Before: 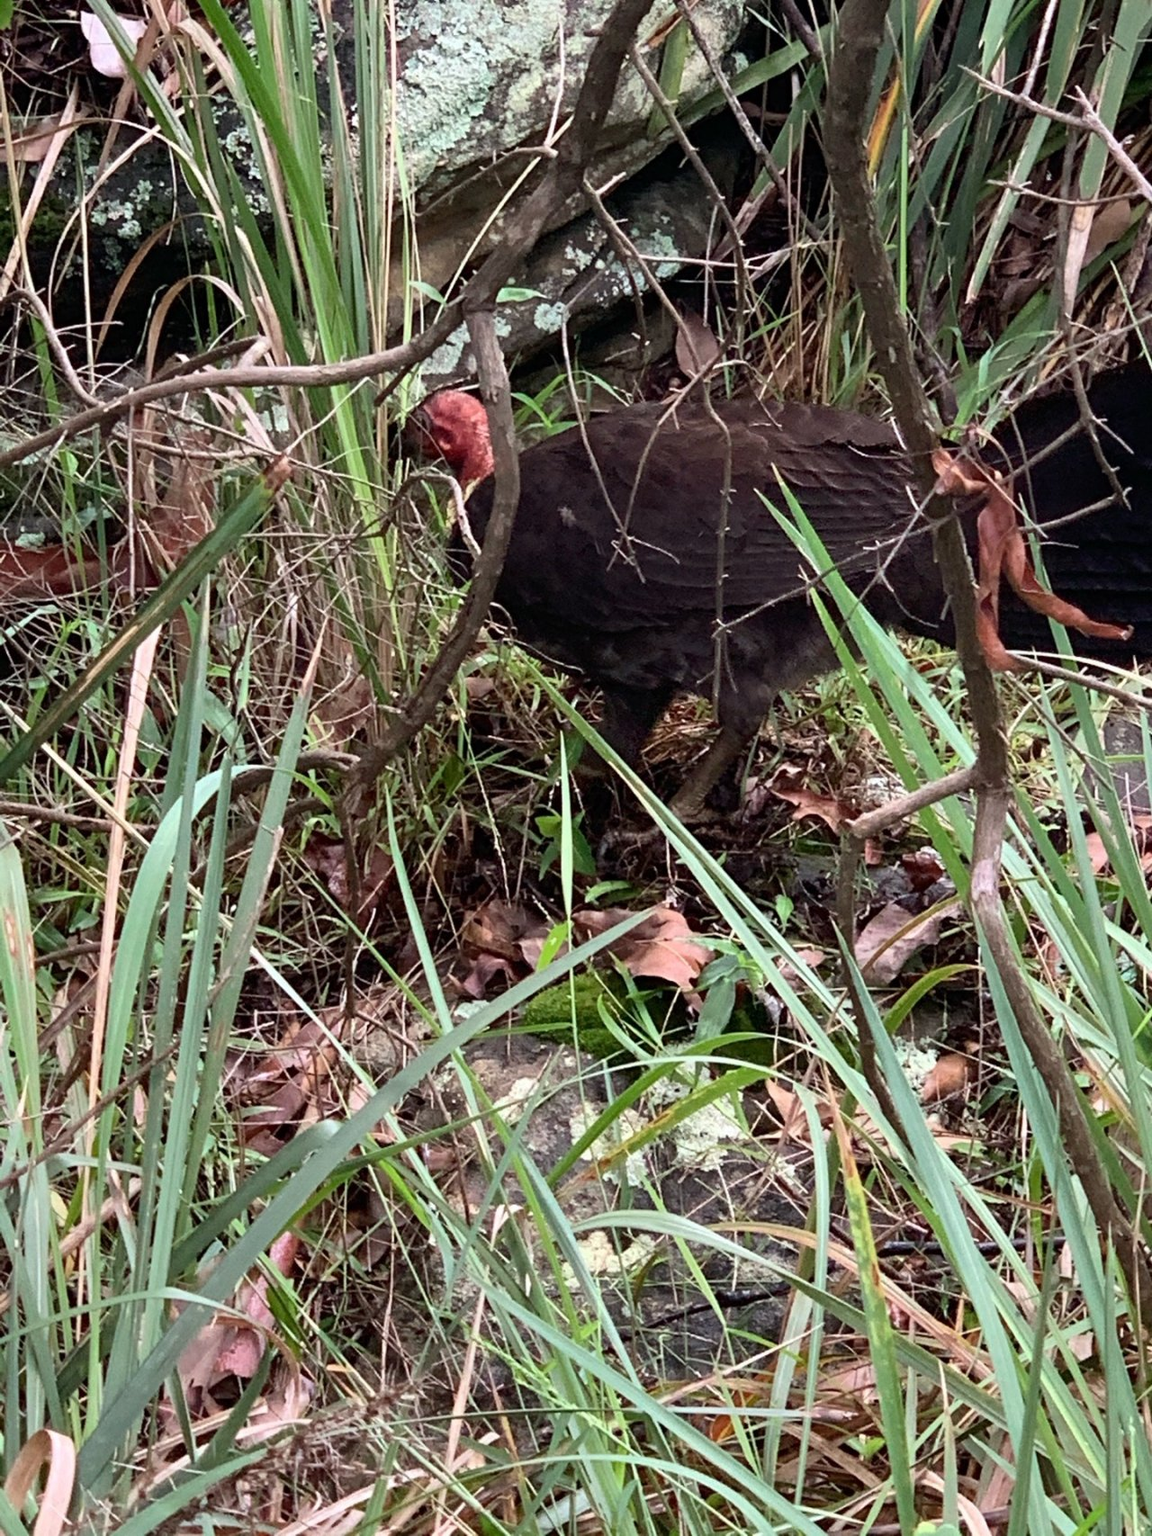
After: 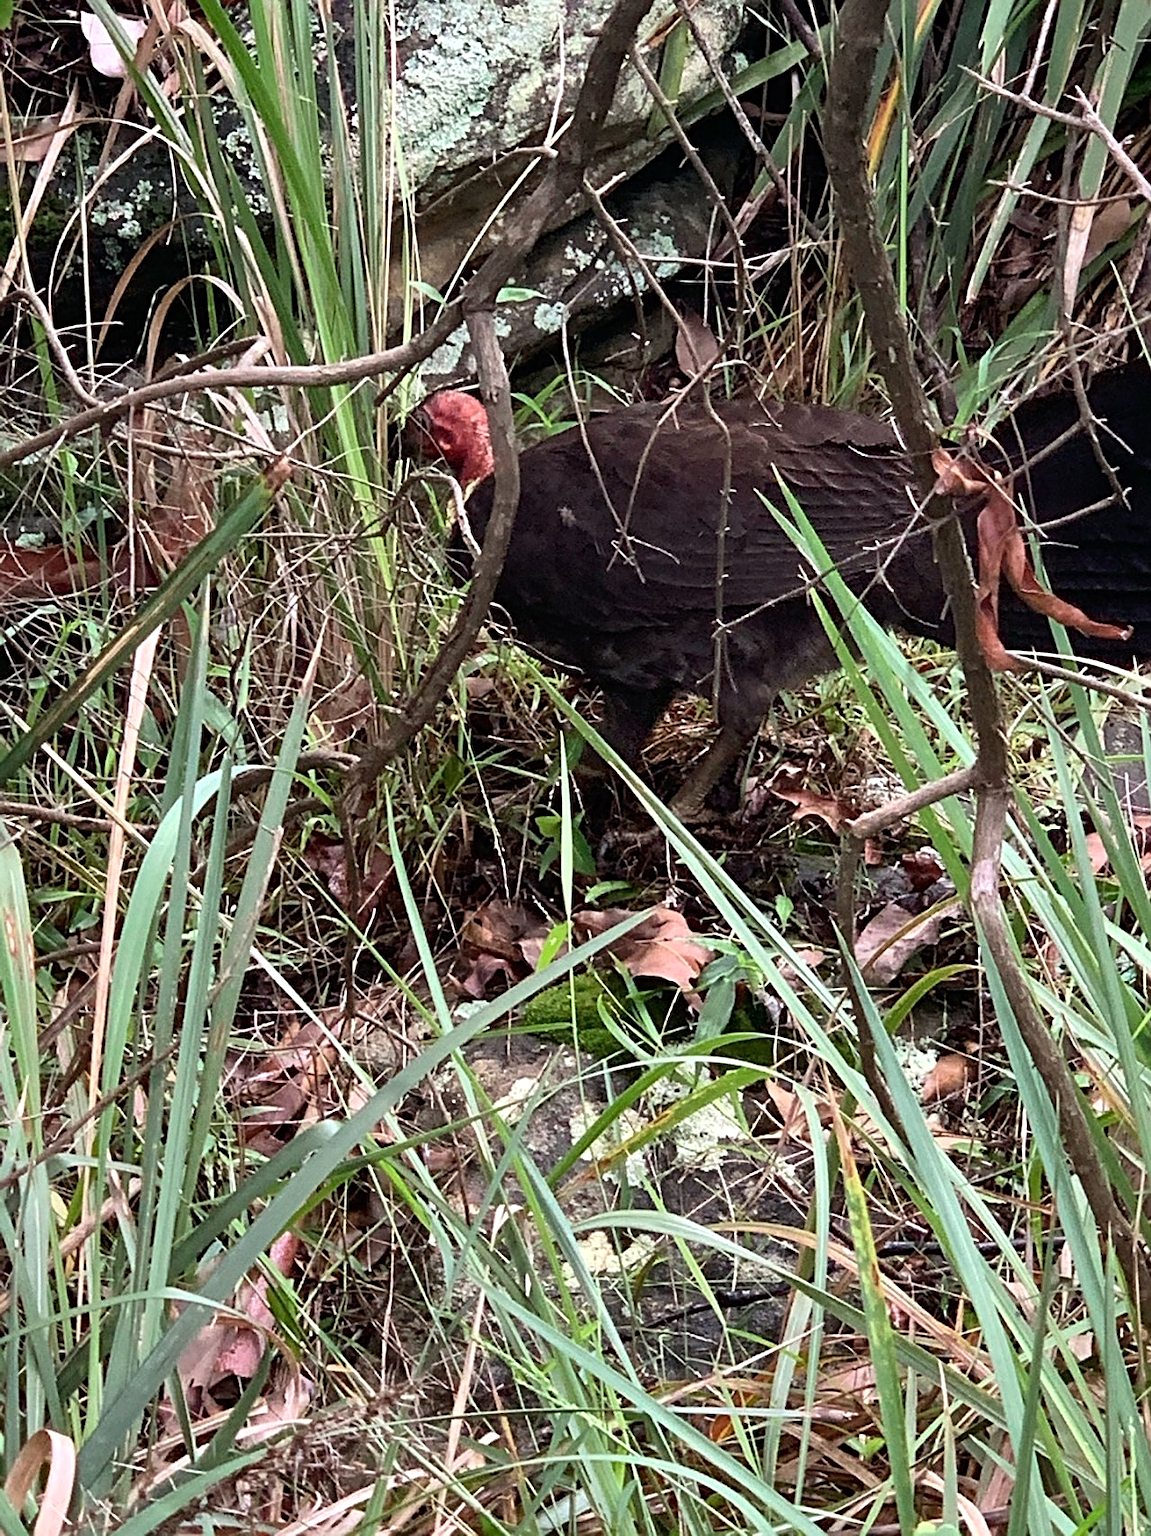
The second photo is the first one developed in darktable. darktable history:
shadows and highlights: shadows 21.05, highlights -80.85, soften with gaussian
sharpen: on, module defaults
color balance rgb: highlights gain › luminance 10.164%, perceptual saturation grading › global saturation 0.255%
